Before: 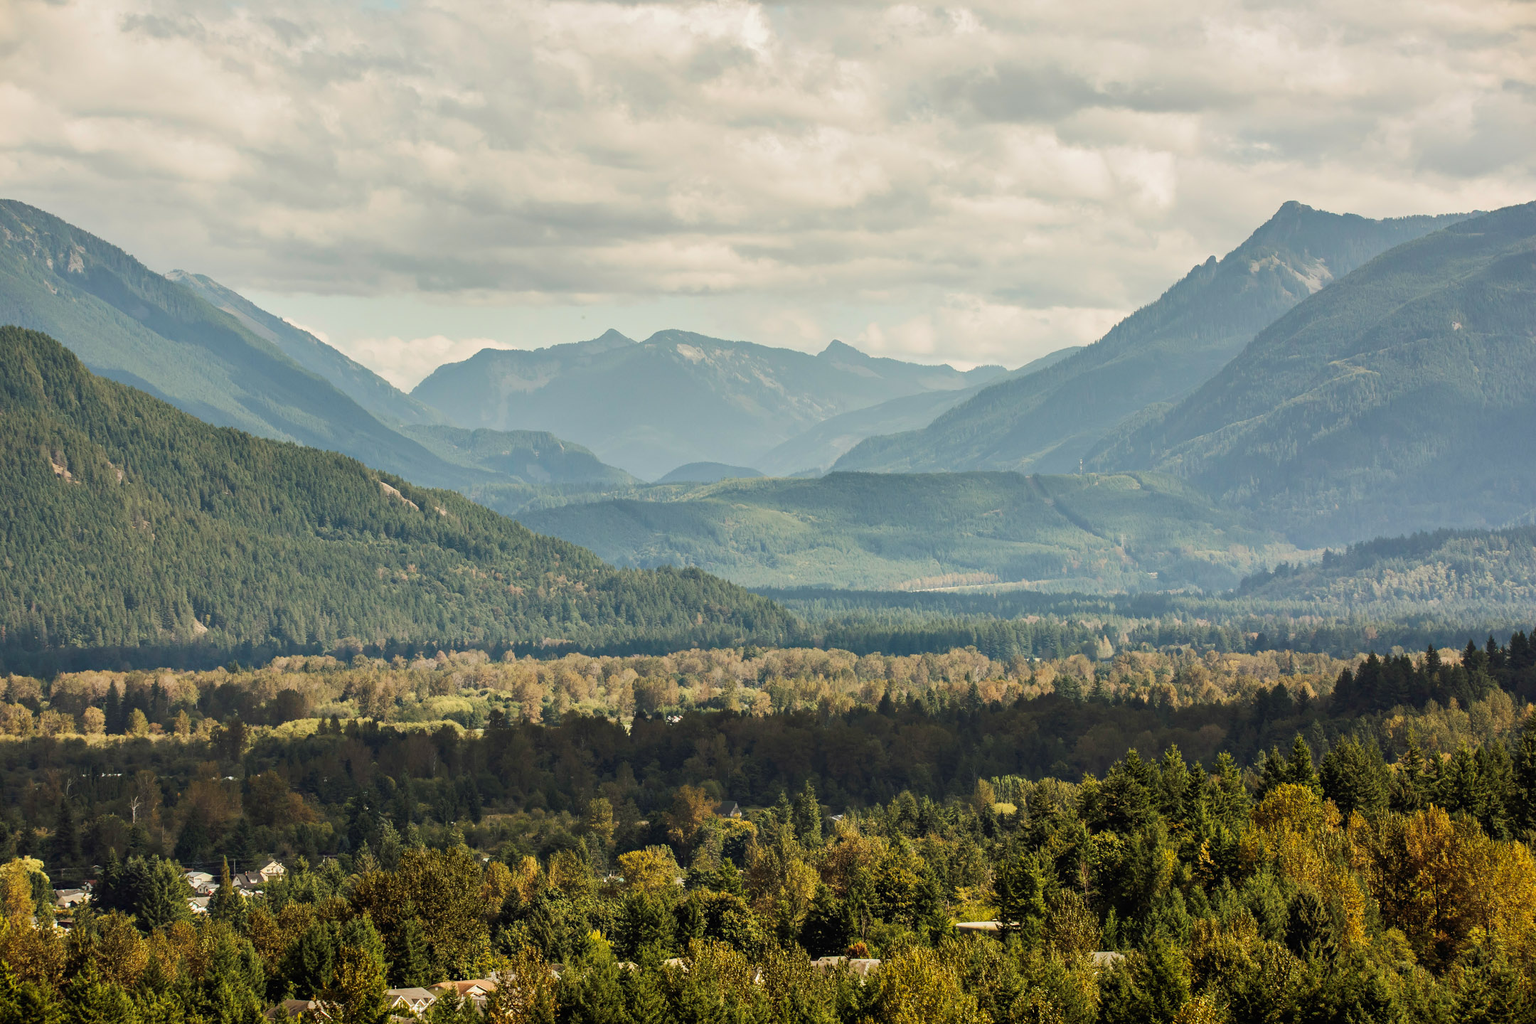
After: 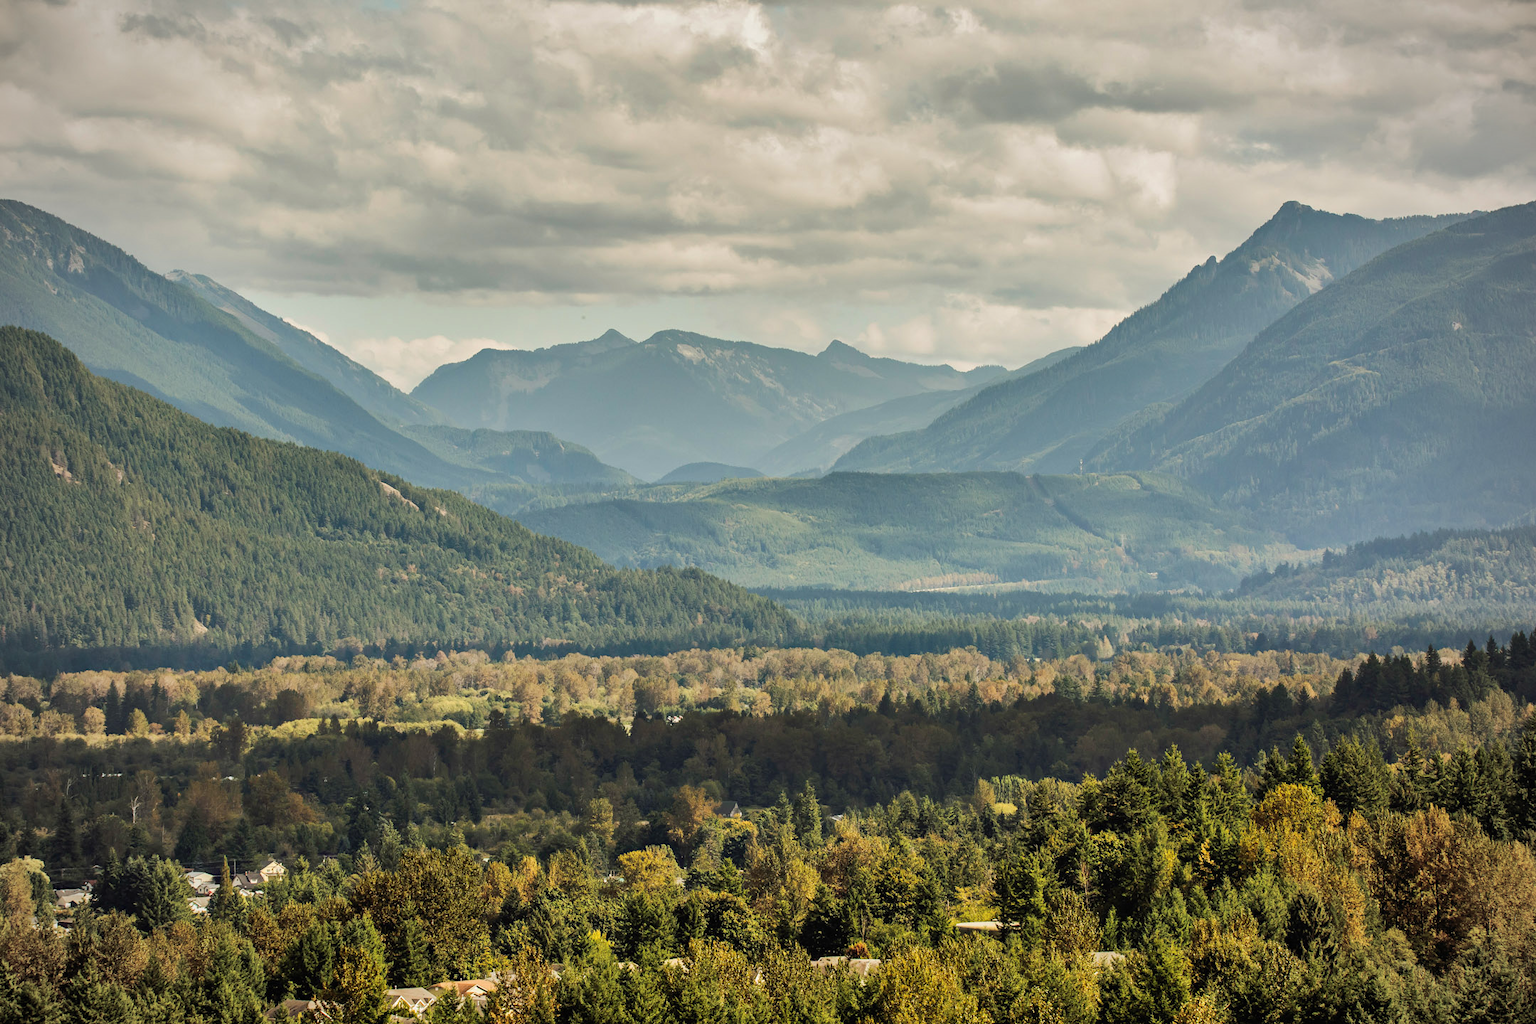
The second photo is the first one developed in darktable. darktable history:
vignetting: fall-off radius 60.92%
shadows and highlights: soften with gaussian
